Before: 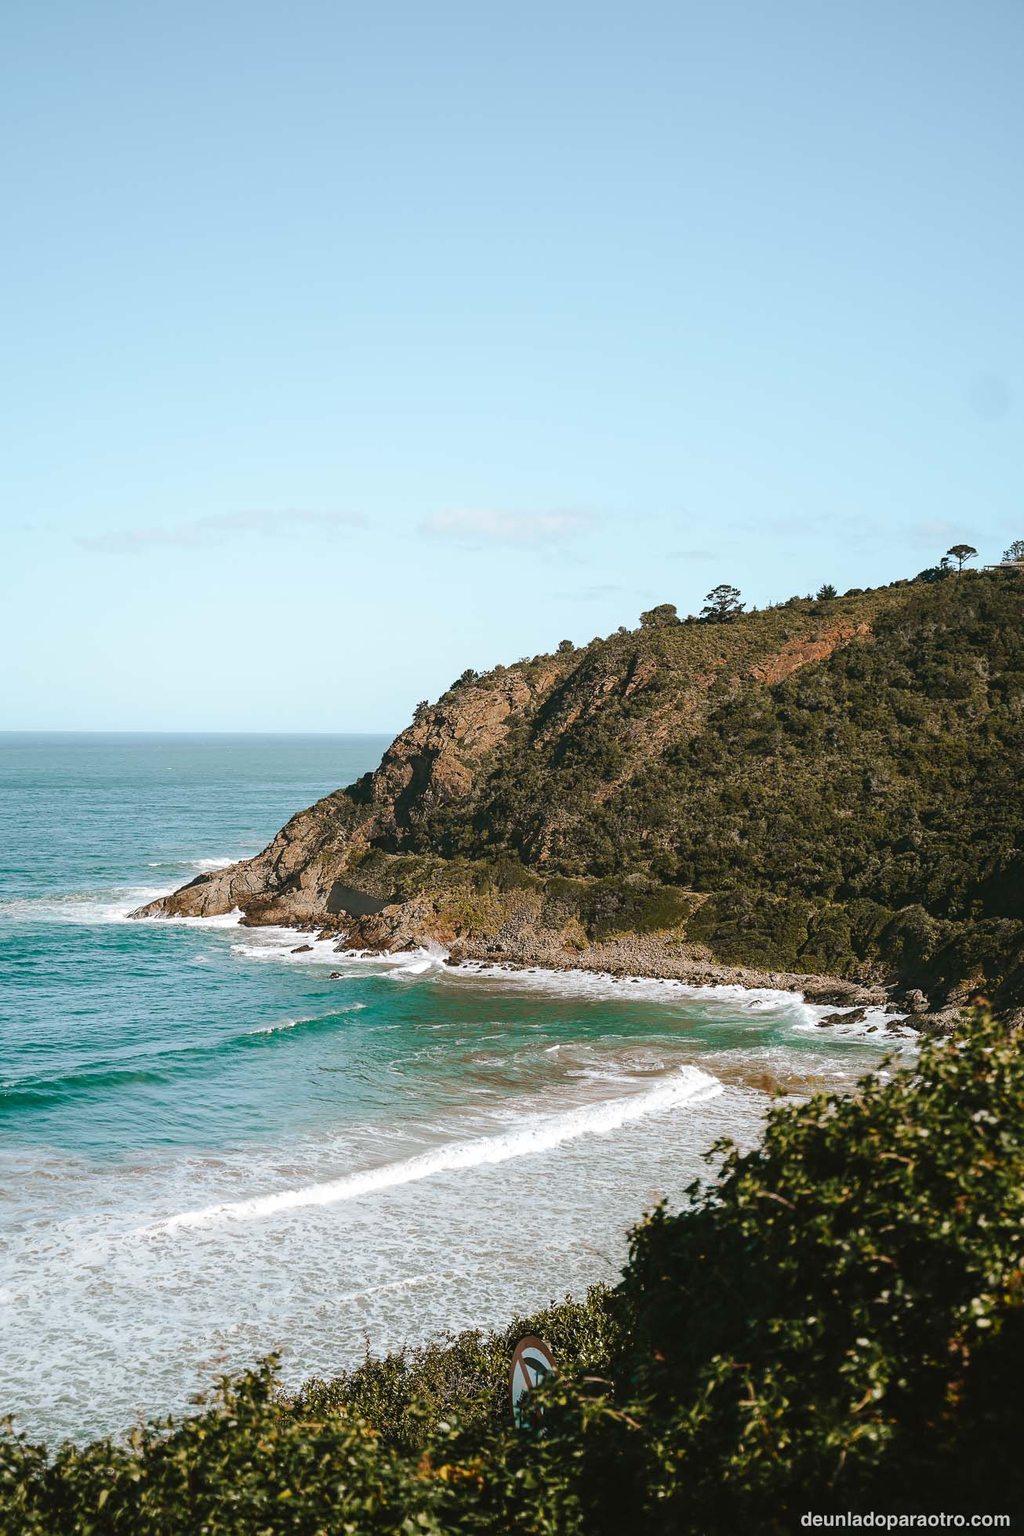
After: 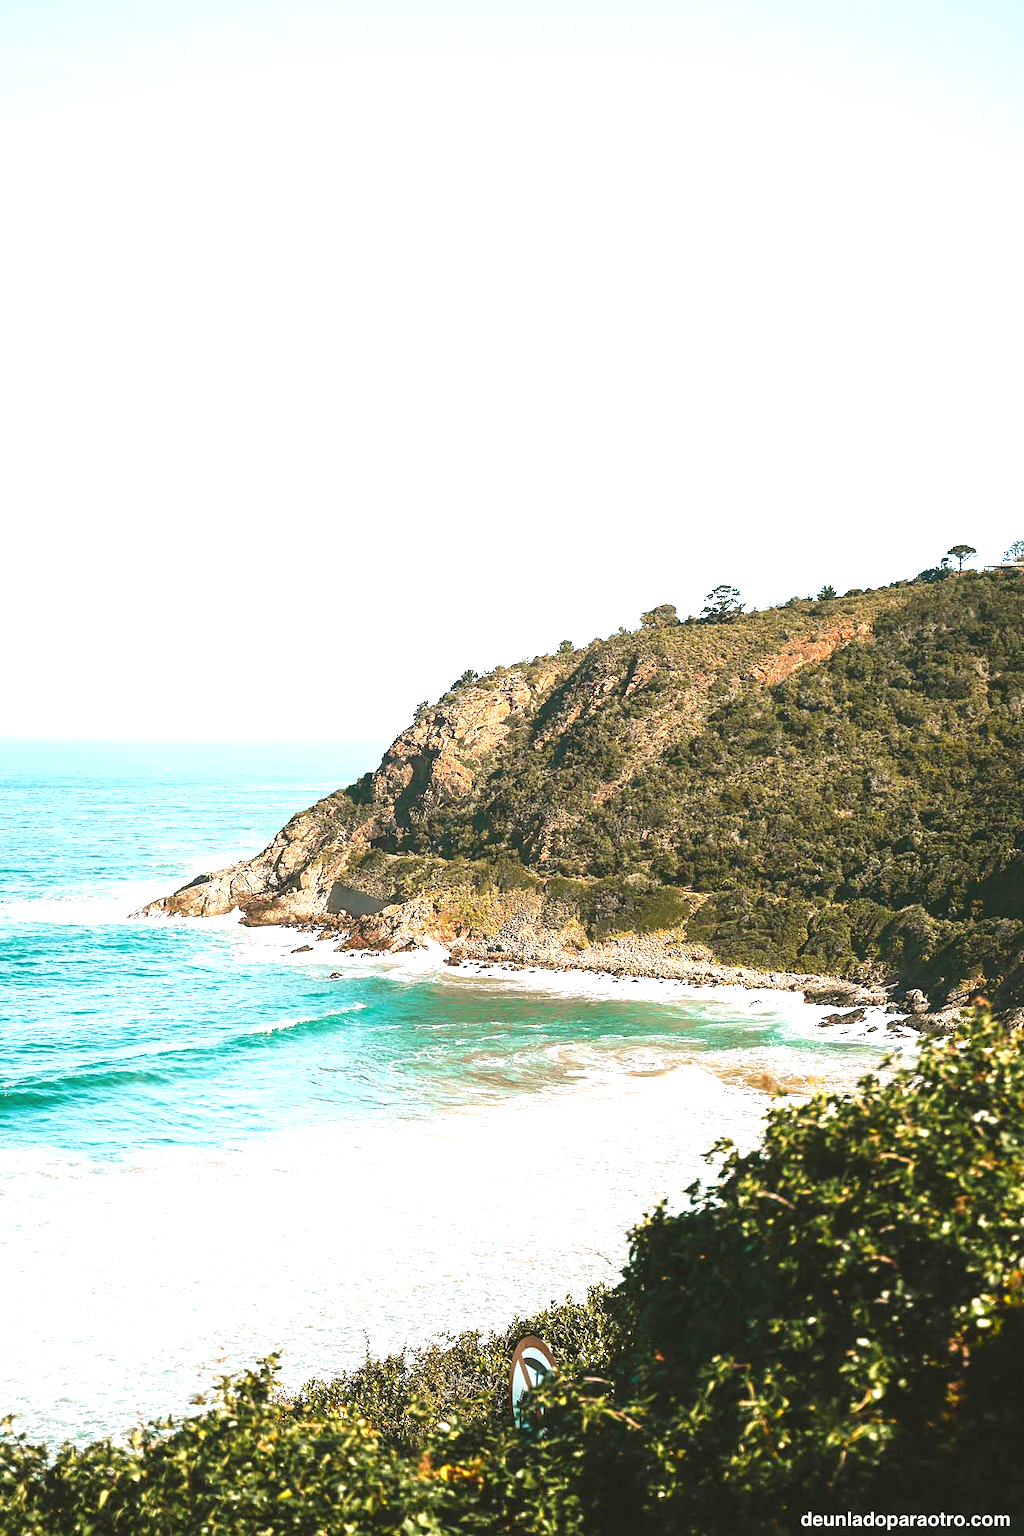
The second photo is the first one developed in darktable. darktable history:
contrast equalizer: octaves 7, y [[0.5, 0.488, 0.462, 0.461, 0.491, 0.5], [0.5 ×6], [0.5 ×6], [0 ×6], [0 ×6]], mix 0.307
exposure: exposure 1.505 EV, compensate highlight preservation false
